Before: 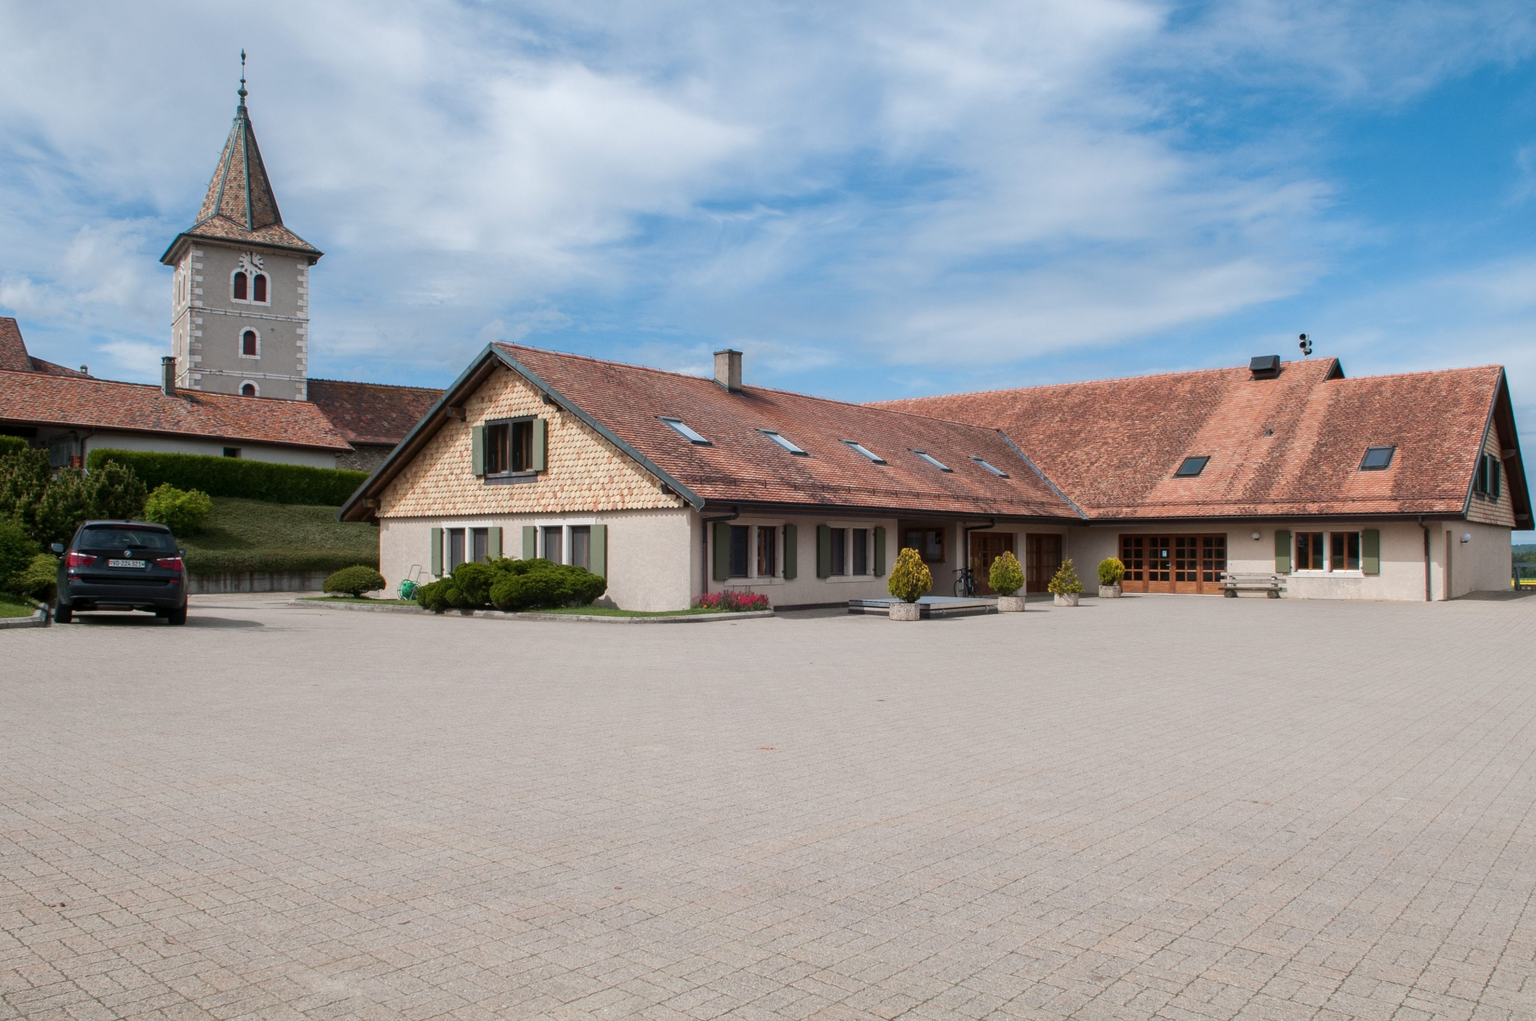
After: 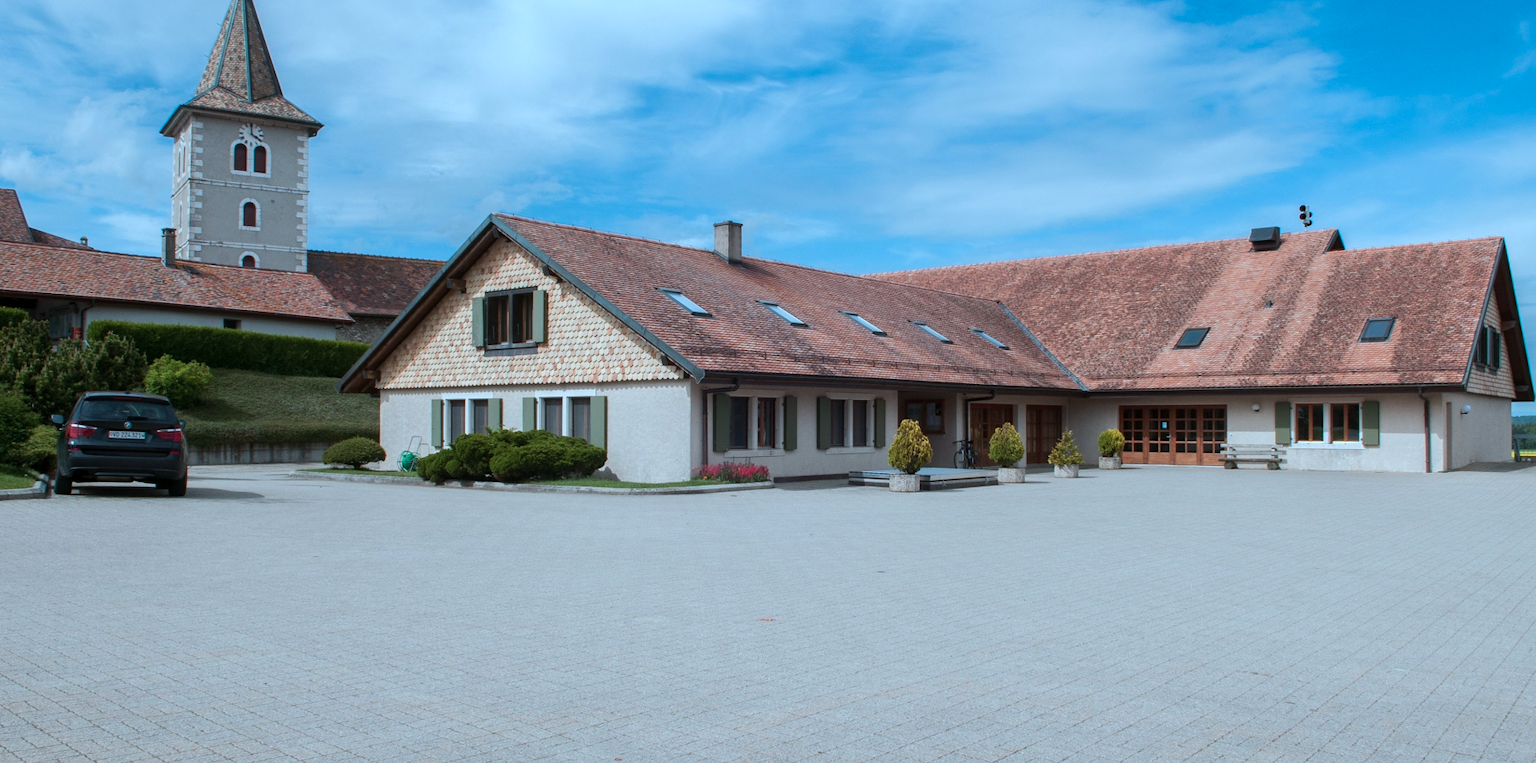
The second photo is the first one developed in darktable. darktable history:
crop and rotate: top 12.623%, bottom 12.493%
color correction: highlights a* -10.42, highlights b* -19.07
